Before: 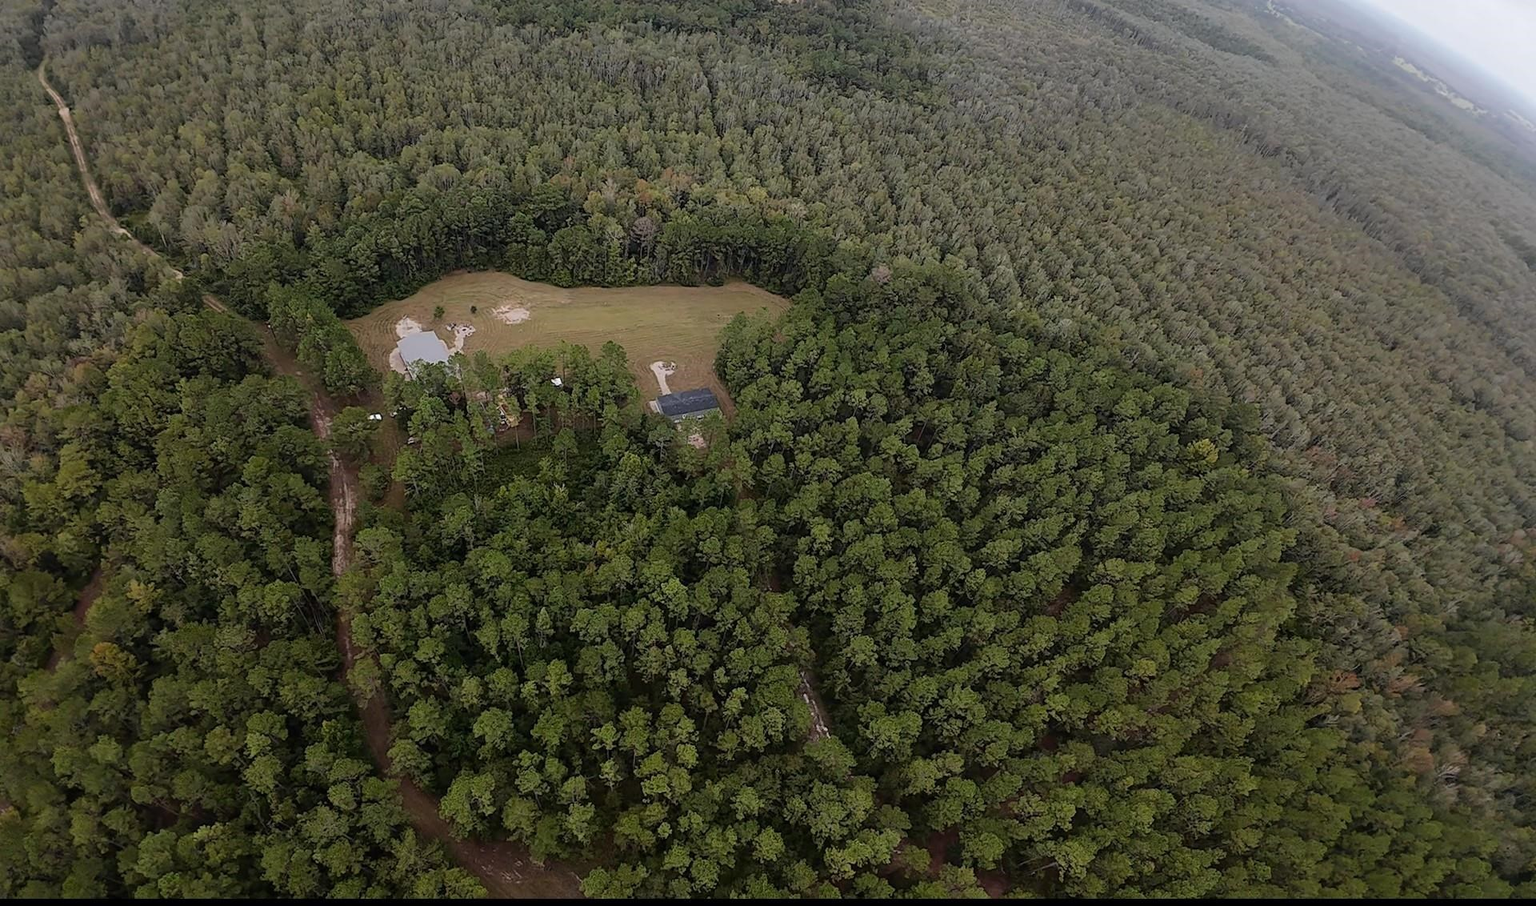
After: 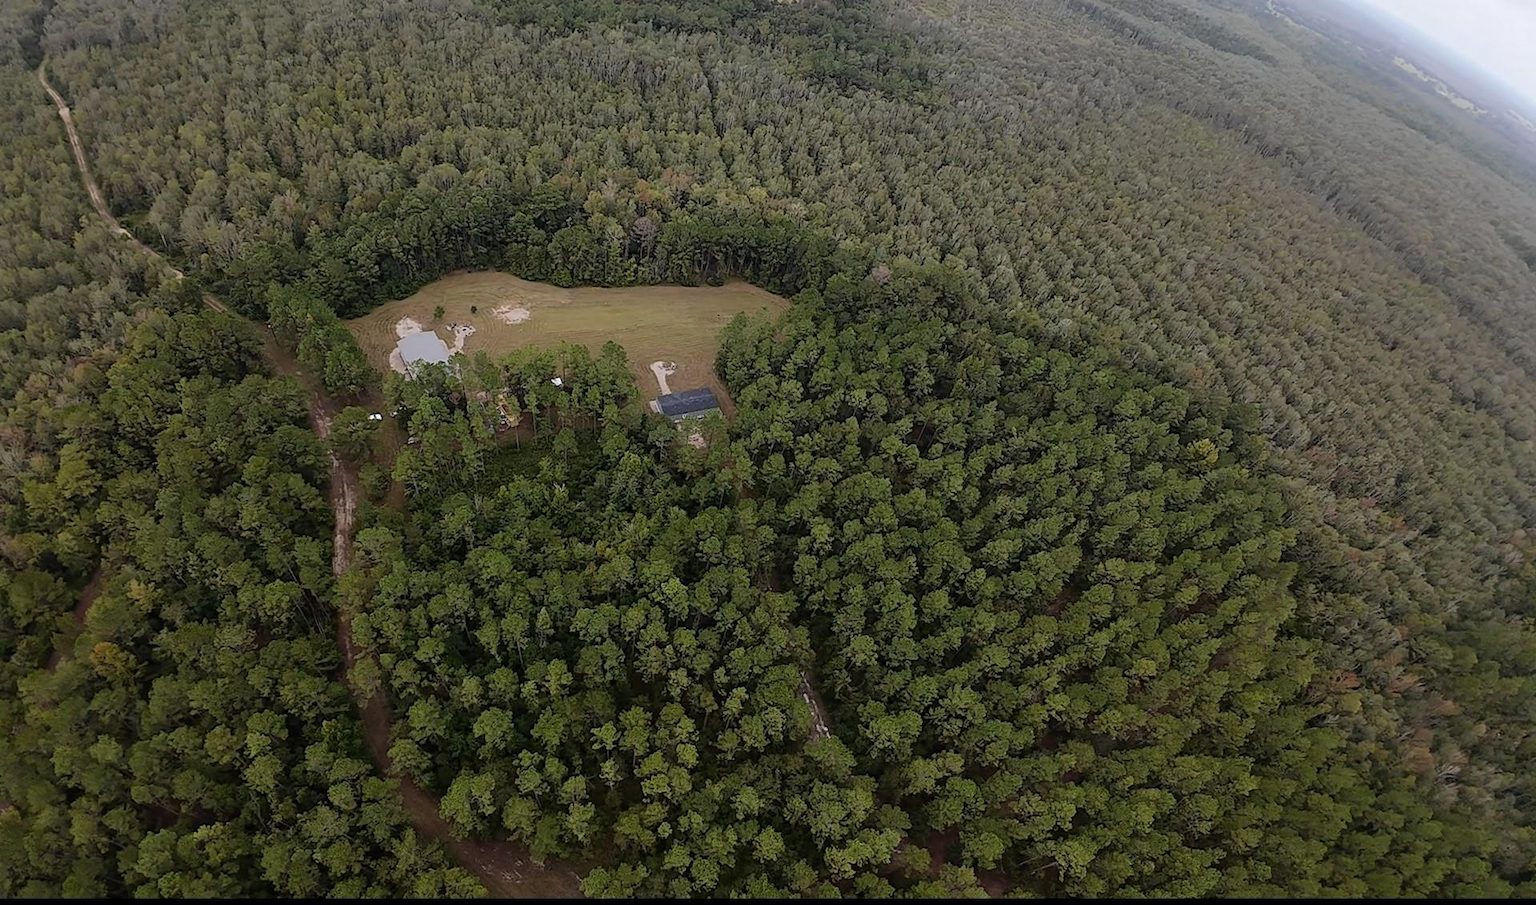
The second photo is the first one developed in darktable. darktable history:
color zones: curves: ch0 [(0.068, 0.464) (0.25, 0.5) (0.48, 0.508) (0.75, 0.536) (0.886, 0.476) (0.967, 0.456)]; ch1 [(0.066, 0.456) (0.25, 0.5) (0.616, 0.508) (0.746, 0.56) (0.934, 0.444)], mix 30.59%
